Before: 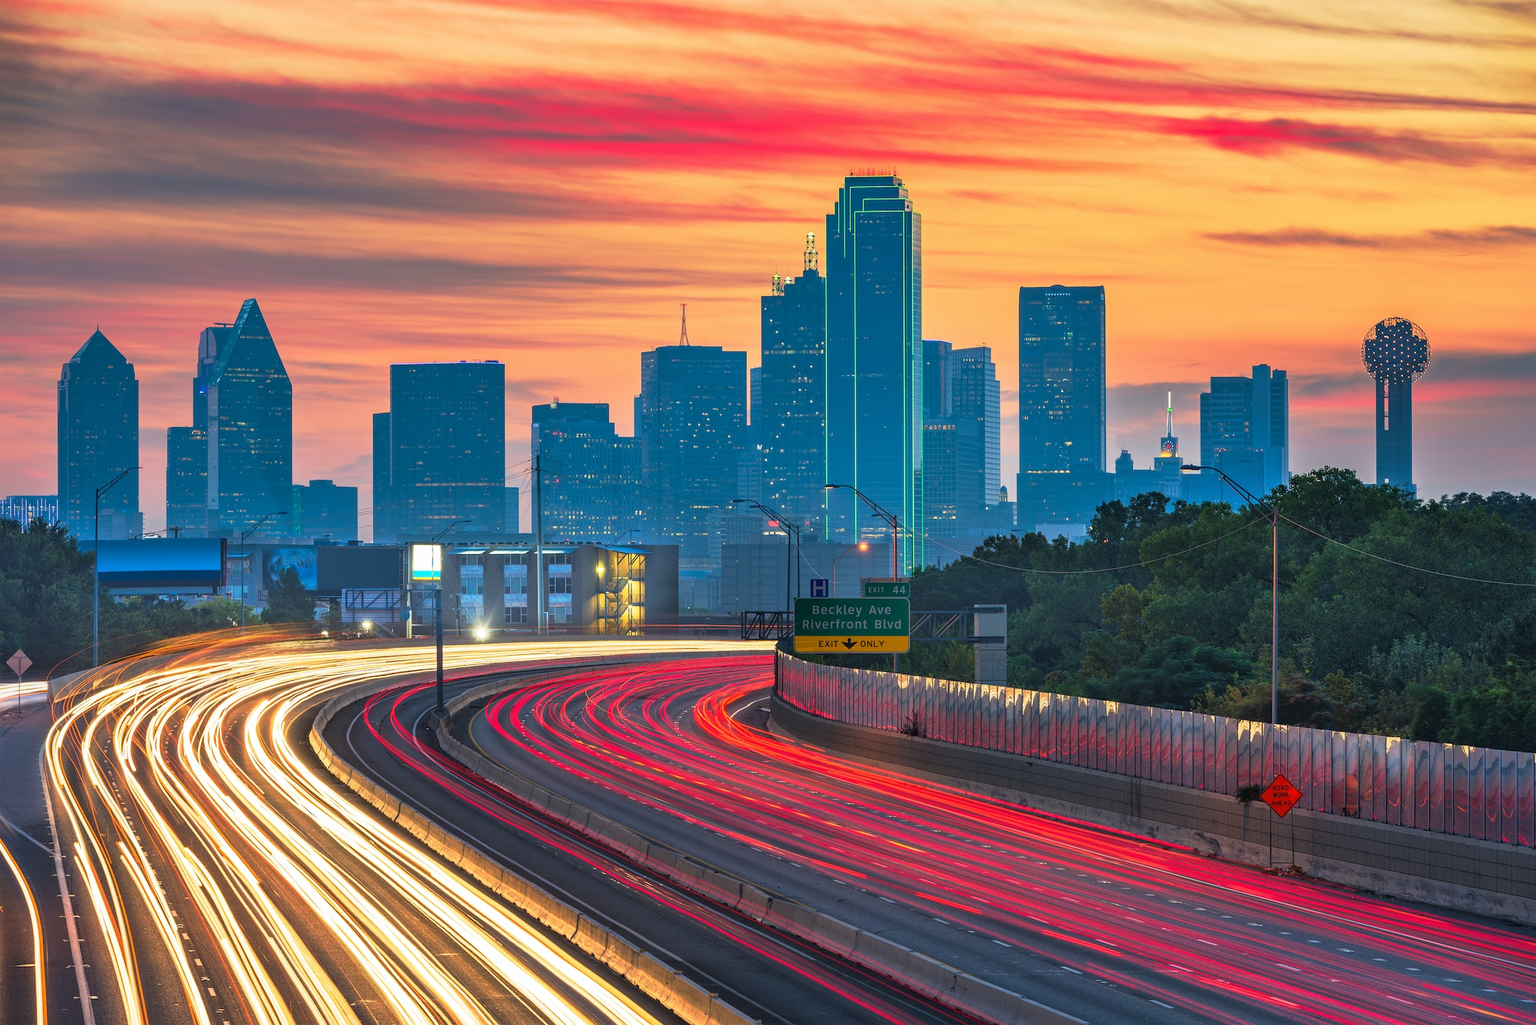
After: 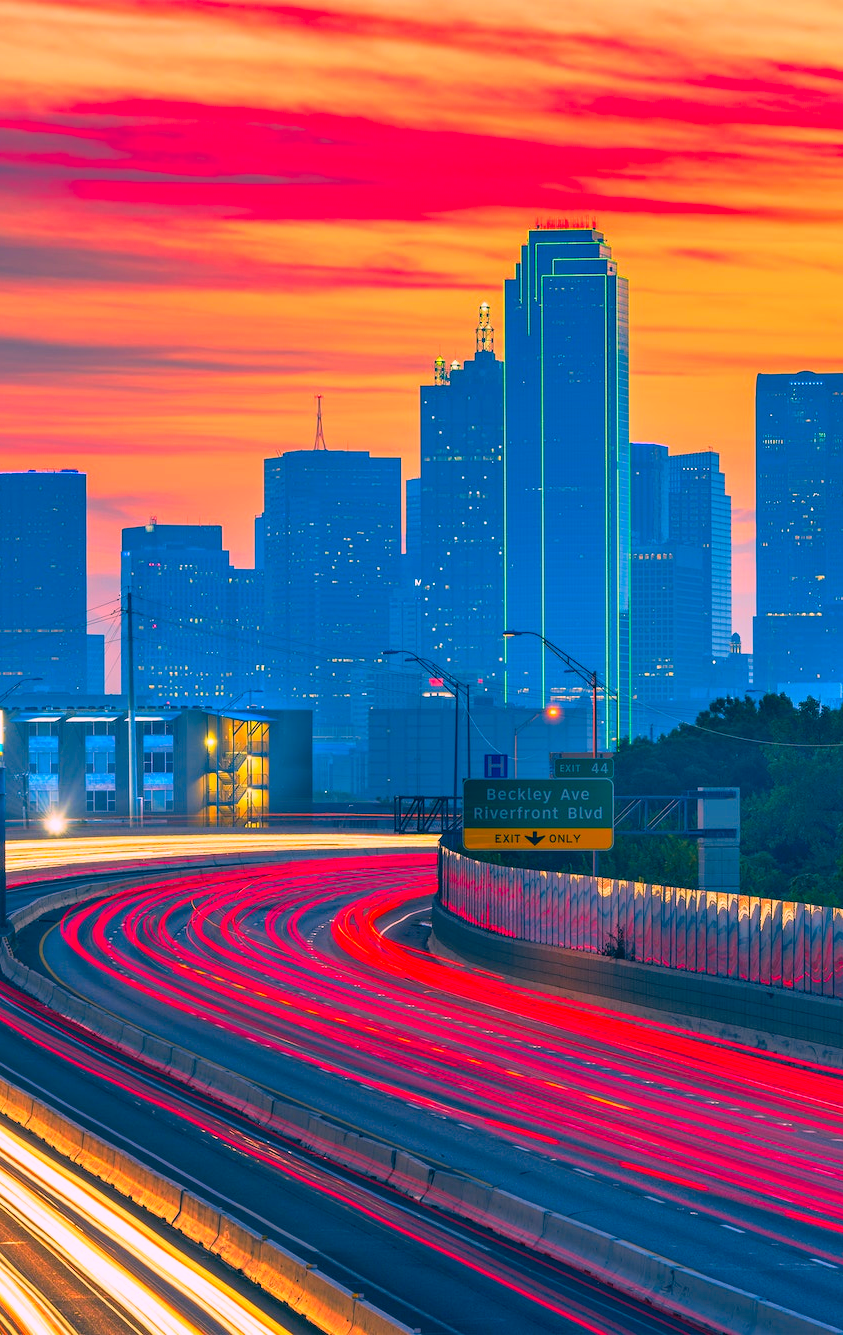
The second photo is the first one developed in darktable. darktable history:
crop: left 28.583%, right 29.231%
color correction: highlights a* 17.03, highlights b* 0.205, shadows a* -15.38, shadows b* -14.56, saturation 1.5
